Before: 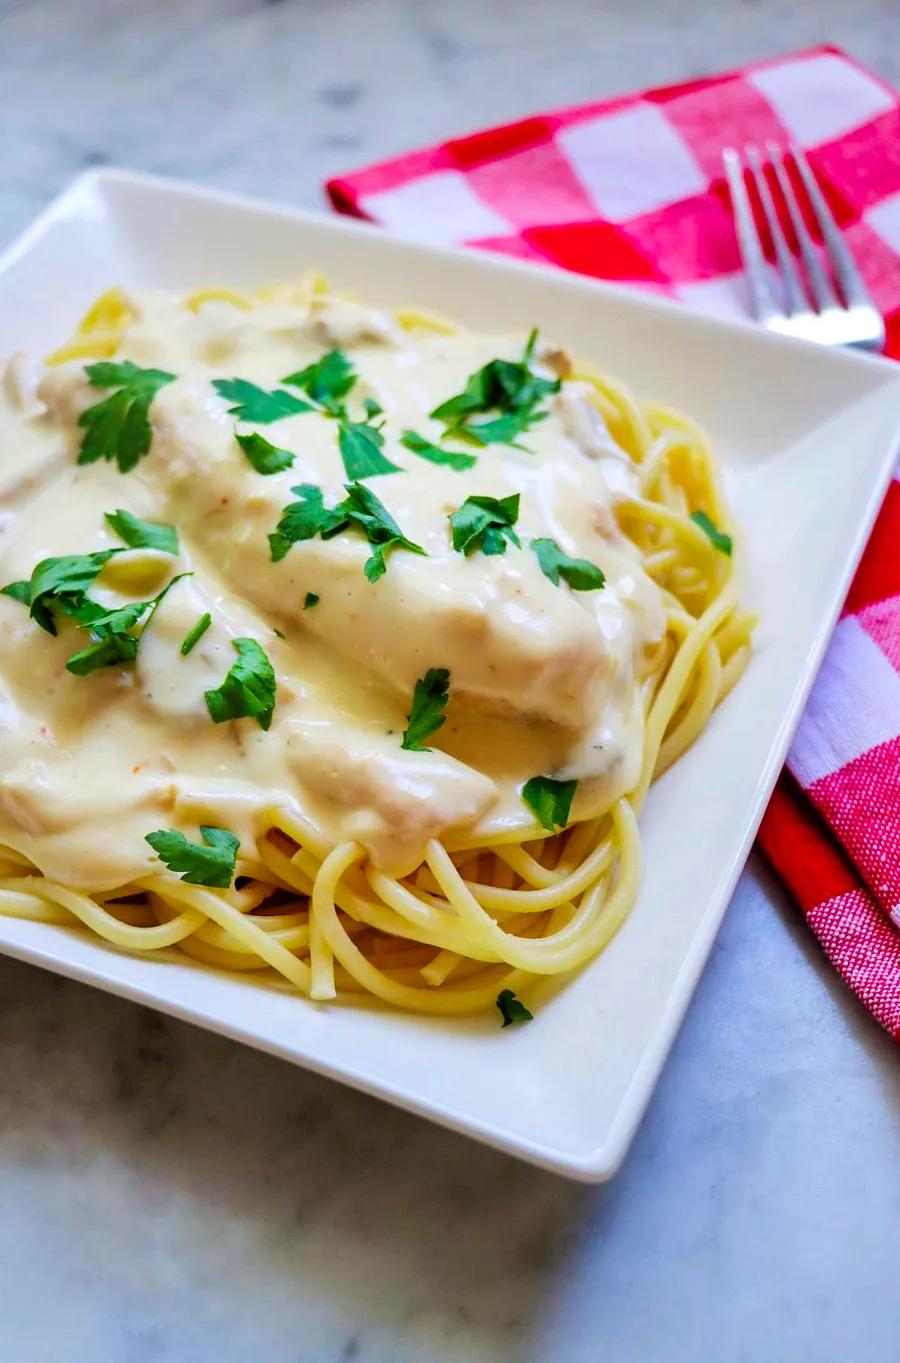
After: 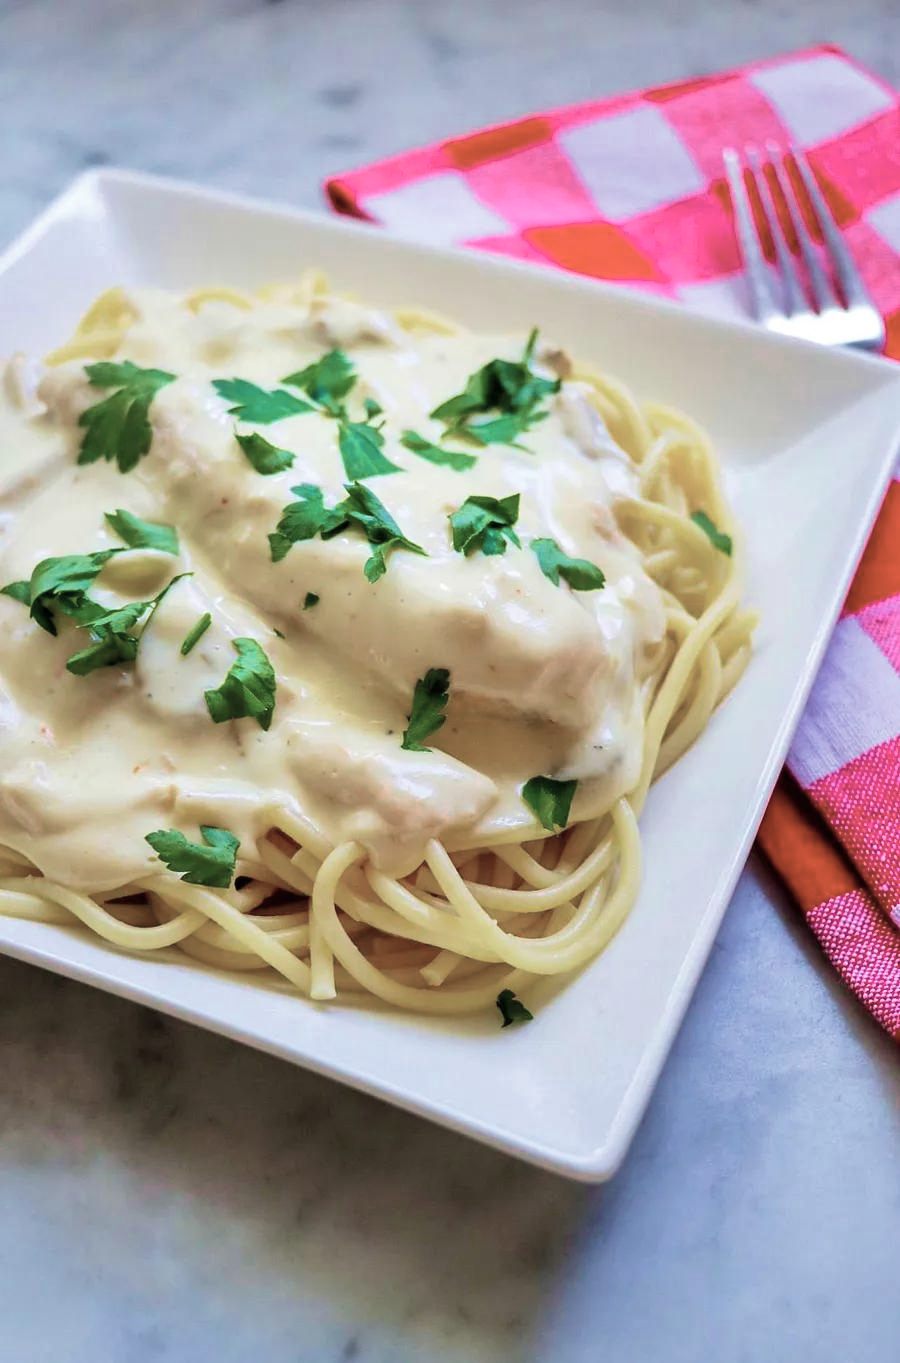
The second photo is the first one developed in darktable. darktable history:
white balance: emerald 1
velvia: strength 45%
color zones: curves: ch0 [(0, 0.559) (0.153, 0.551) (0.229, 0.5) (0.429, 0.5) (0.571, 0.5) (0.714, 0.5) (0.857, 0.5) (1, 0.559)]; ch1 [(0, 0.417) (0.112, 0.336) (0.213, 0.26) (0.429, 0.34) (0.571, 0.35) (0.683, 0.331) (0.857, 0.344) (1, 0.417)]
